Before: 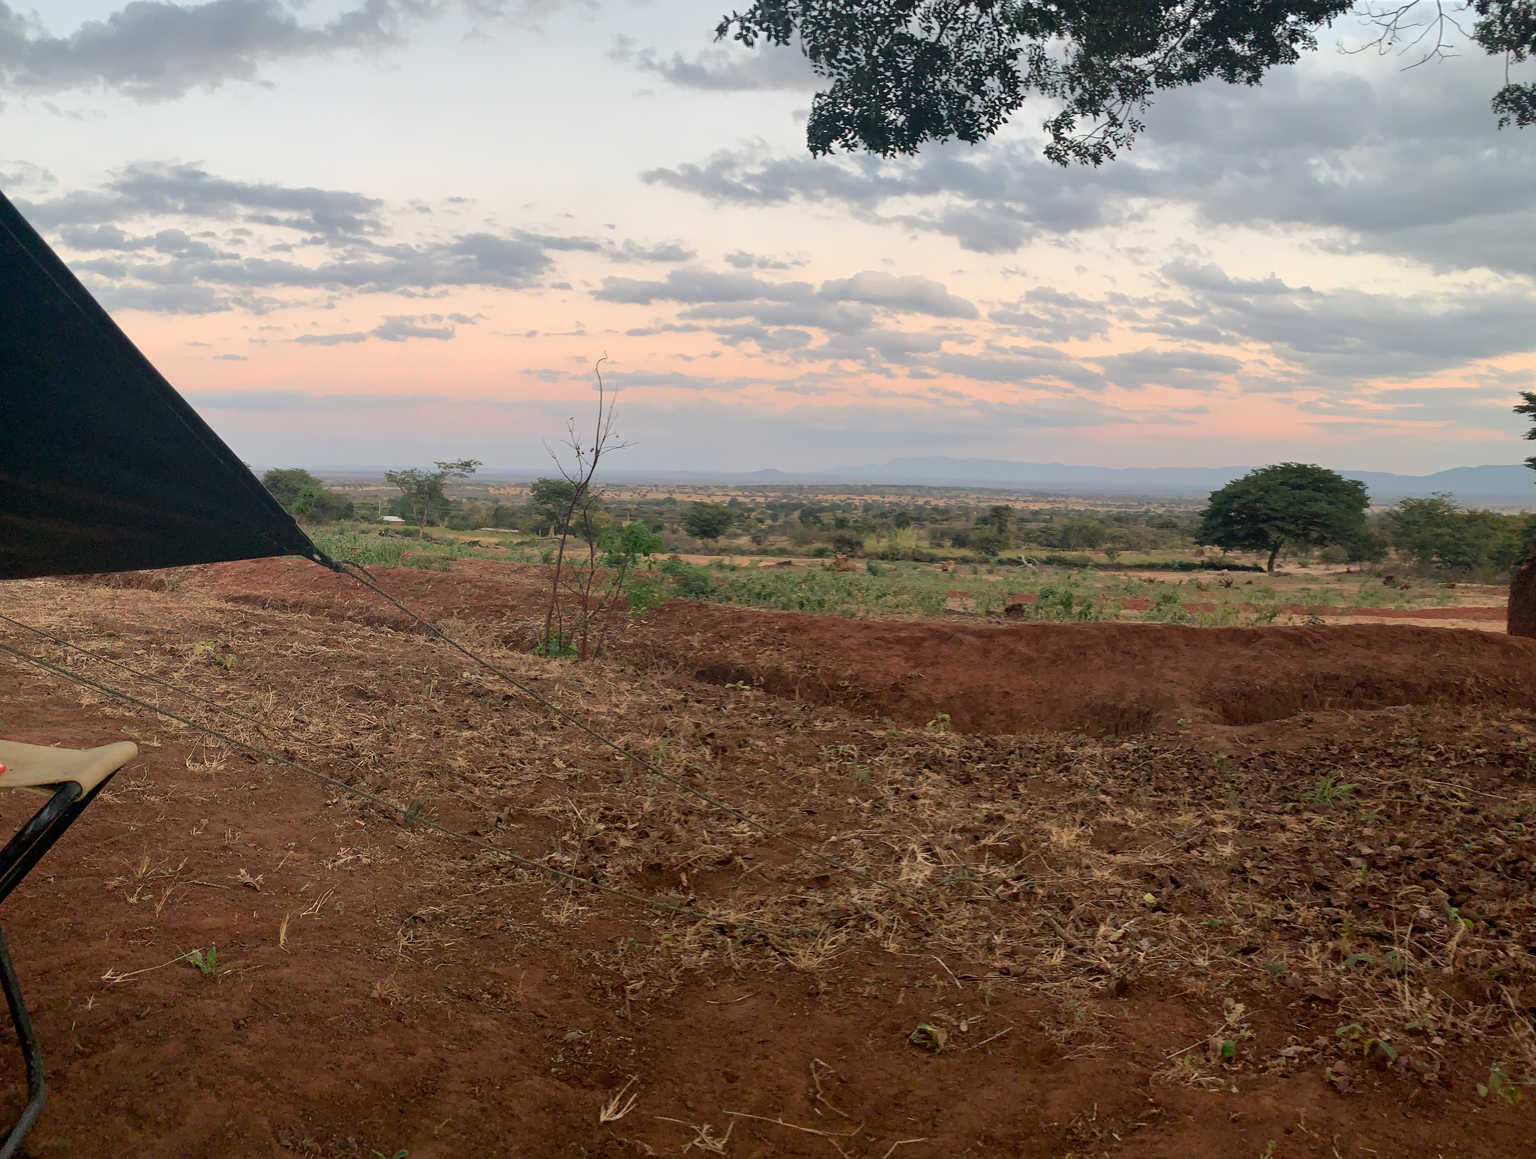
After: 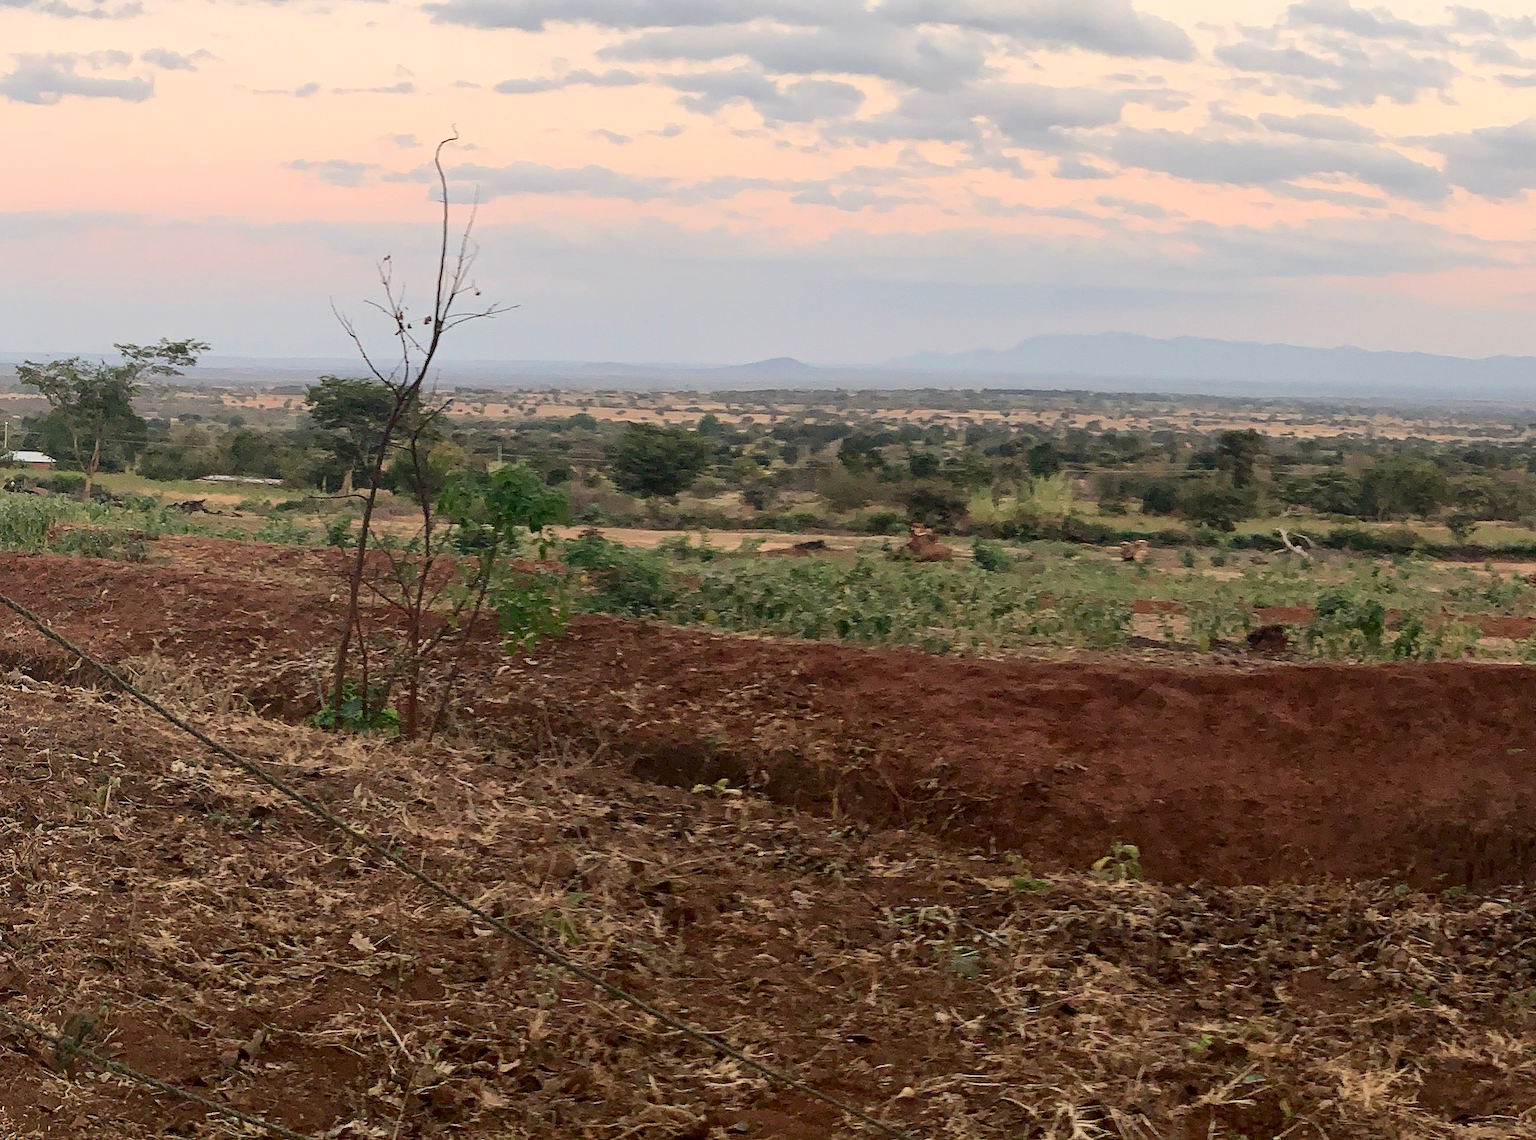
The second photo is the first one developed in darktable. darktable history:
crop: left 24.535%, top 24.93%, right 25.123%, bottom 25.507%
contrast brightness saturation: contrast 0.215
